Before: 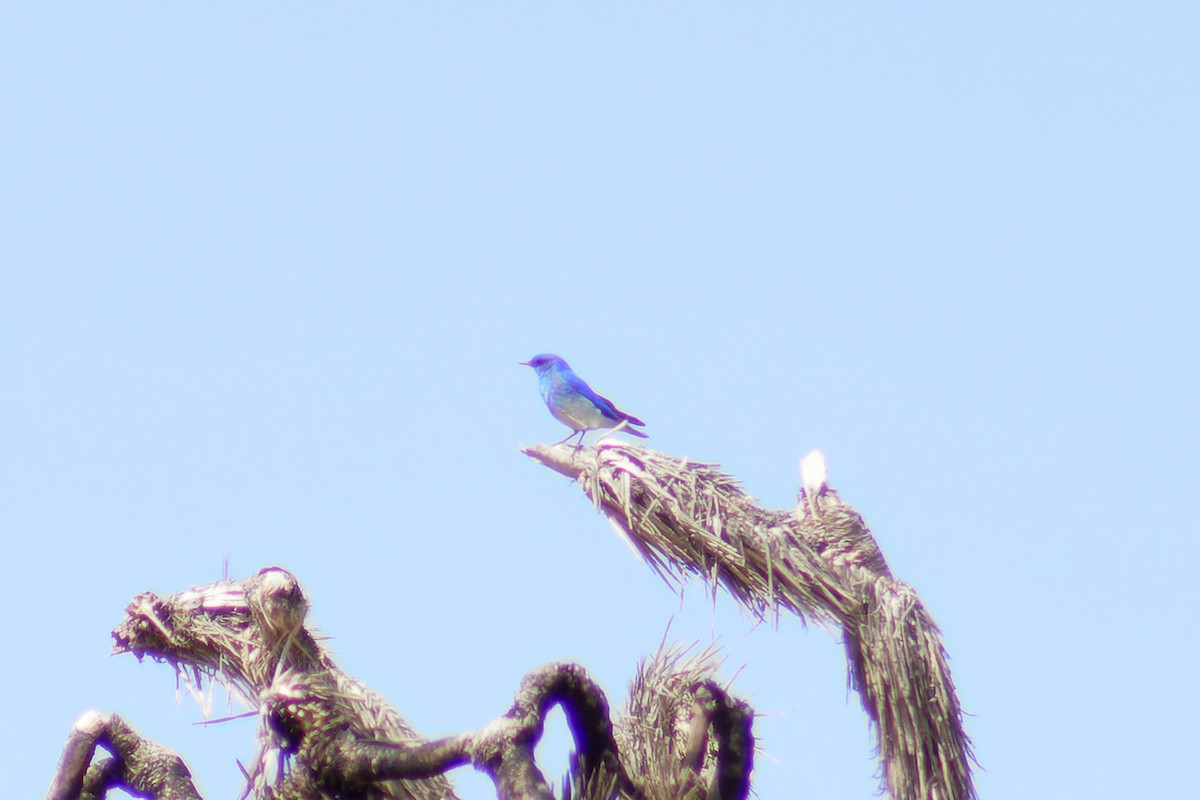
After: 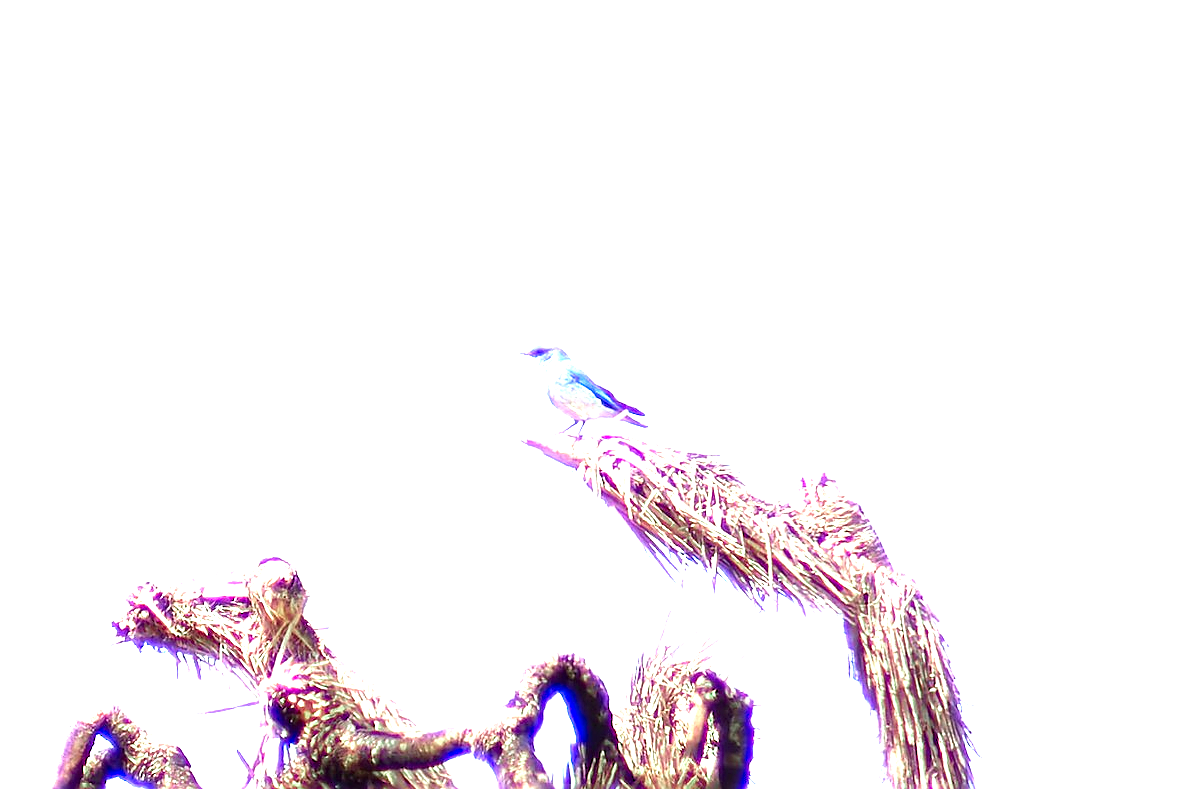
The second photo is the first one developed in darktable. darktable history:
crop: top 1.373%, right 0.003%
sharpen: amount 0.905
contrast brightness saturation: contrast 0.031, brightness -0.03
exposure: black level correction 0, exposure 0.398 EV, compensate exposure bias true, compensate highlight preservation false
haze removal: compatibility mode true, adaptive false
levels: levels [0, 0.352, 0.703]
color zones: curves: ch0 [(0, 0.466) (0.128, 0.466) (0.25, 0.5) (0.375, 0.456) (0.5, 0.5) (0.625, 0.5) (0.737, 0.652) (0.875, 0.5)]; ch1 [(0, 0.603) (0.125, 0.618) (0.261, 0.348) (0.372, 0.353) (0.497, 0.363) (0.611, 0.45) (0.731, 0.427) (0.875, 0.518) (0.998, 0.652)]; ch2 [(0, 0.559) (0.125, 0.451) (0.253, 0.564) (0.37, 0.578) (0.5, 0.466) (0.625, 0.471) (0.731, 0.471) (0.88, 0.485)]
